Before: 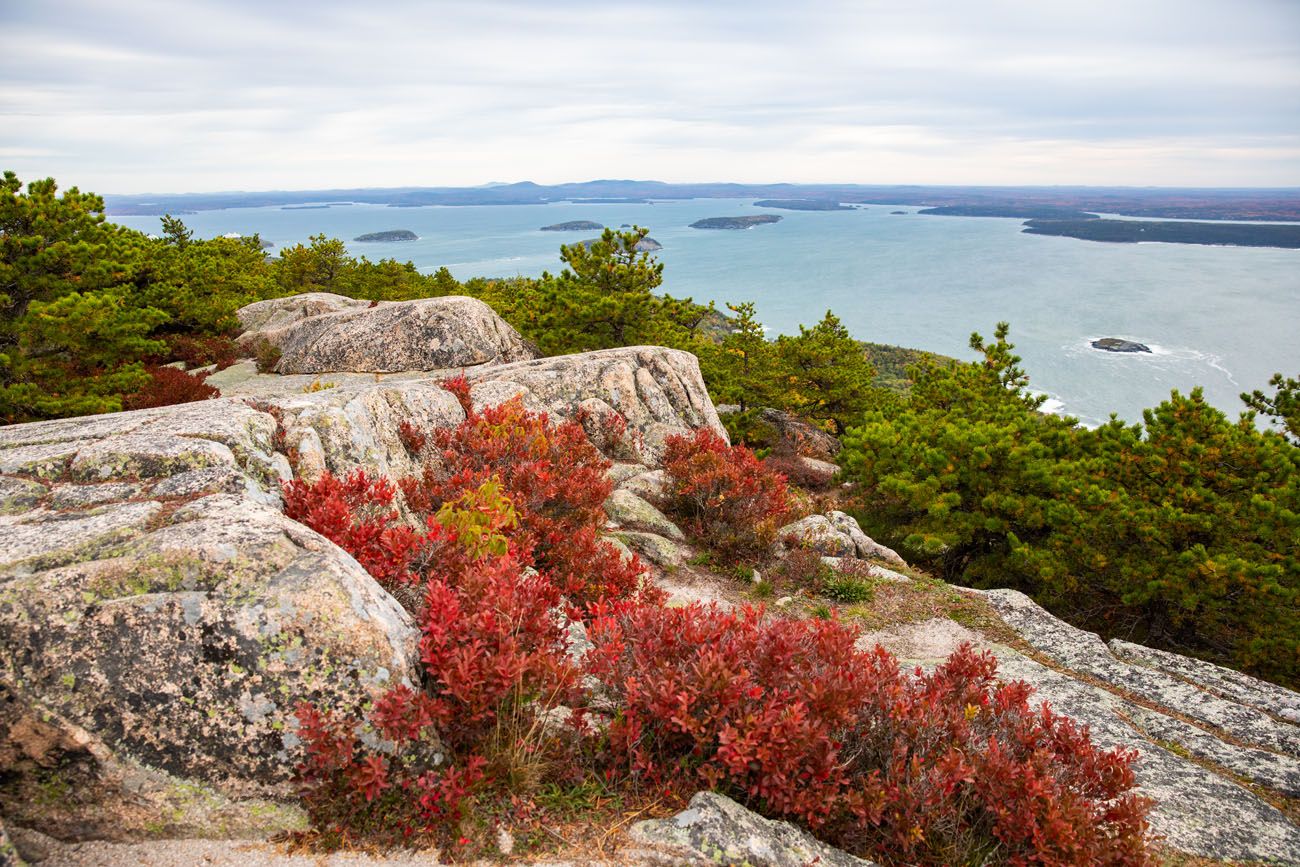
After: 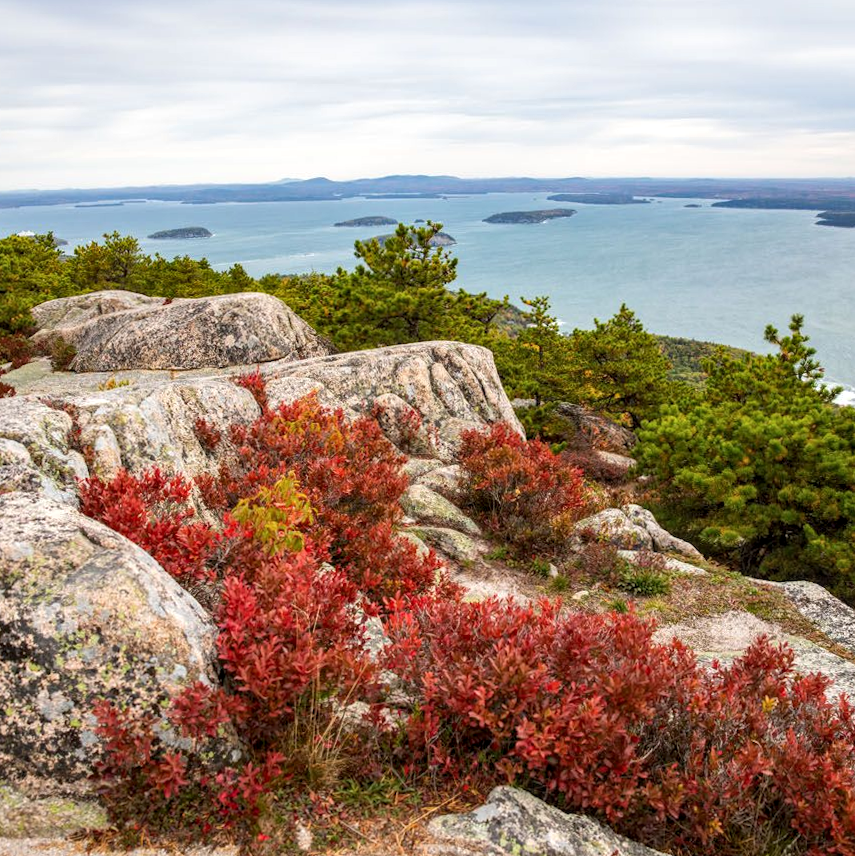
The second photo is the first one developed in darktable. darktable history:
crop: left 15.419%, right 17.914%
rotate and perspective: rotation -0.45°, automatic cropping original format, crop left 0.008, crop right 0.992, crop top 0.012, crop bottom 0.988
local contrast: on, module defaults
